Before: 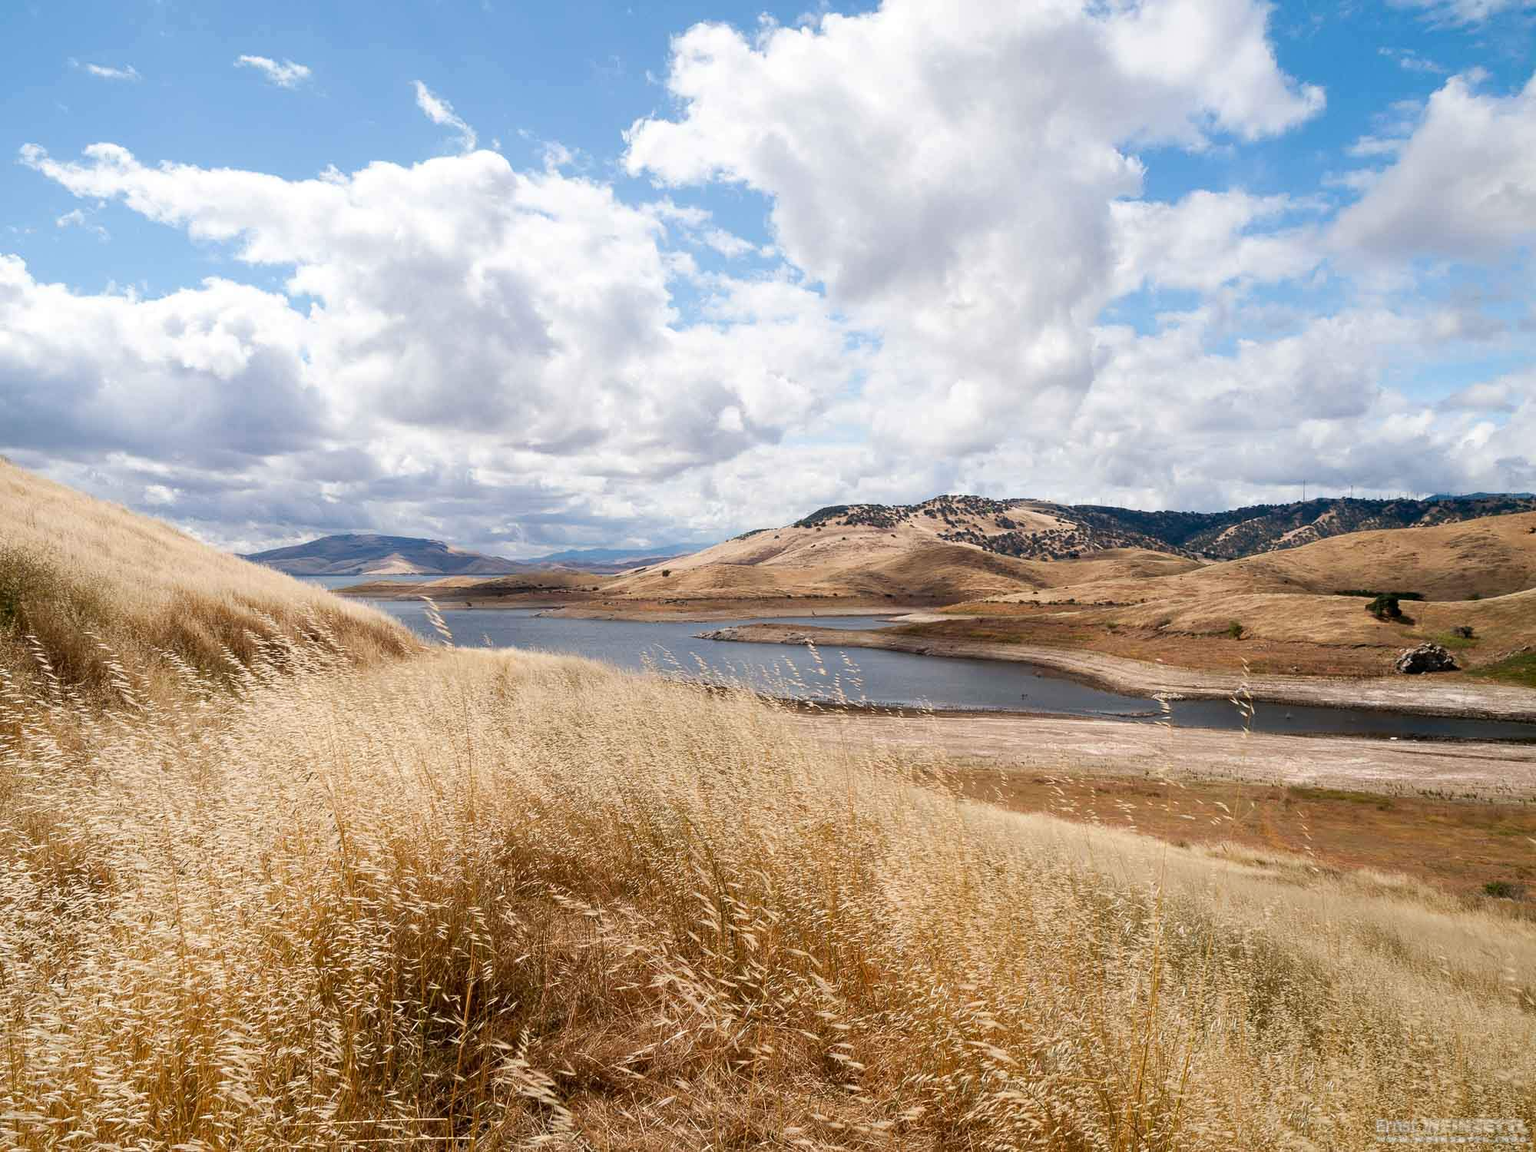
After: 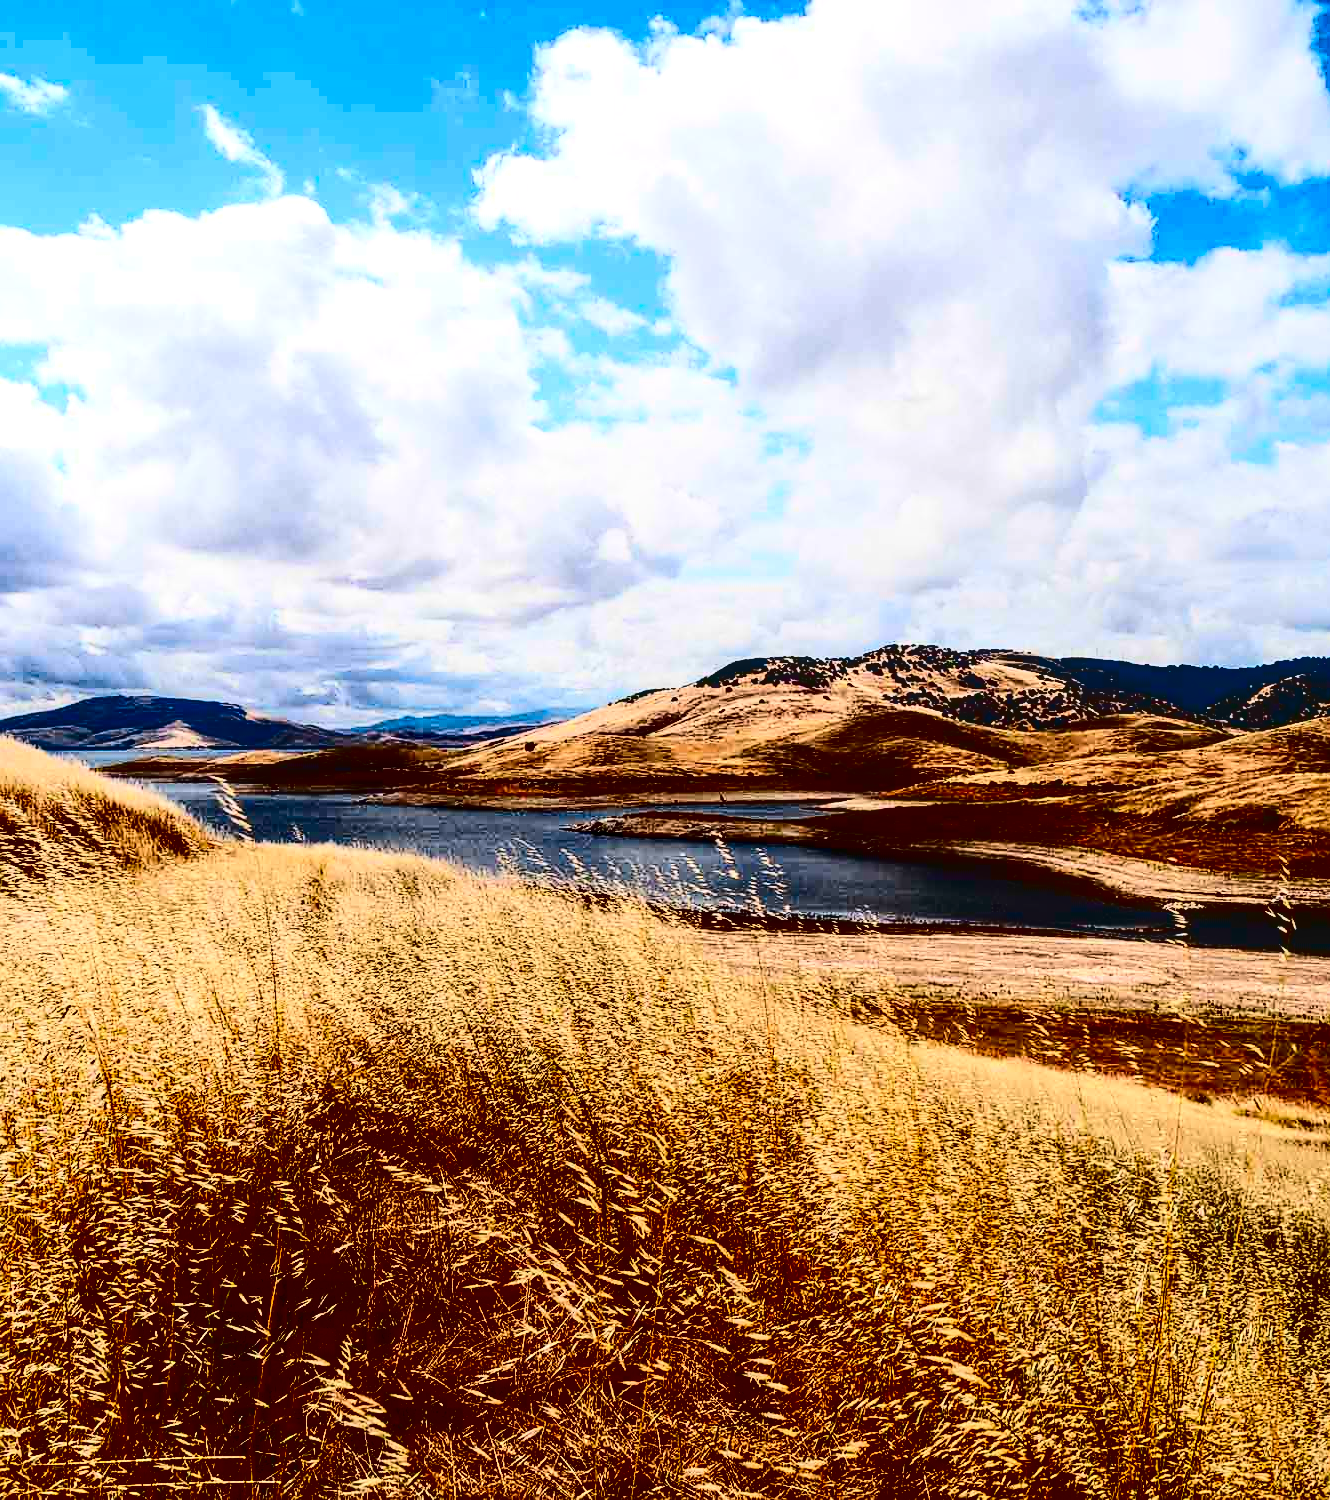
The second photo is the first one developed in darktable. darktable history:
sharpen: radius 1.864, amount 0.398, threshold 1.271
local contrast: on, module defaults
contrast brightness saturation: contrast 0.77, brightness -1, saturation 1
crop: left 16.899%, right 16.556%
